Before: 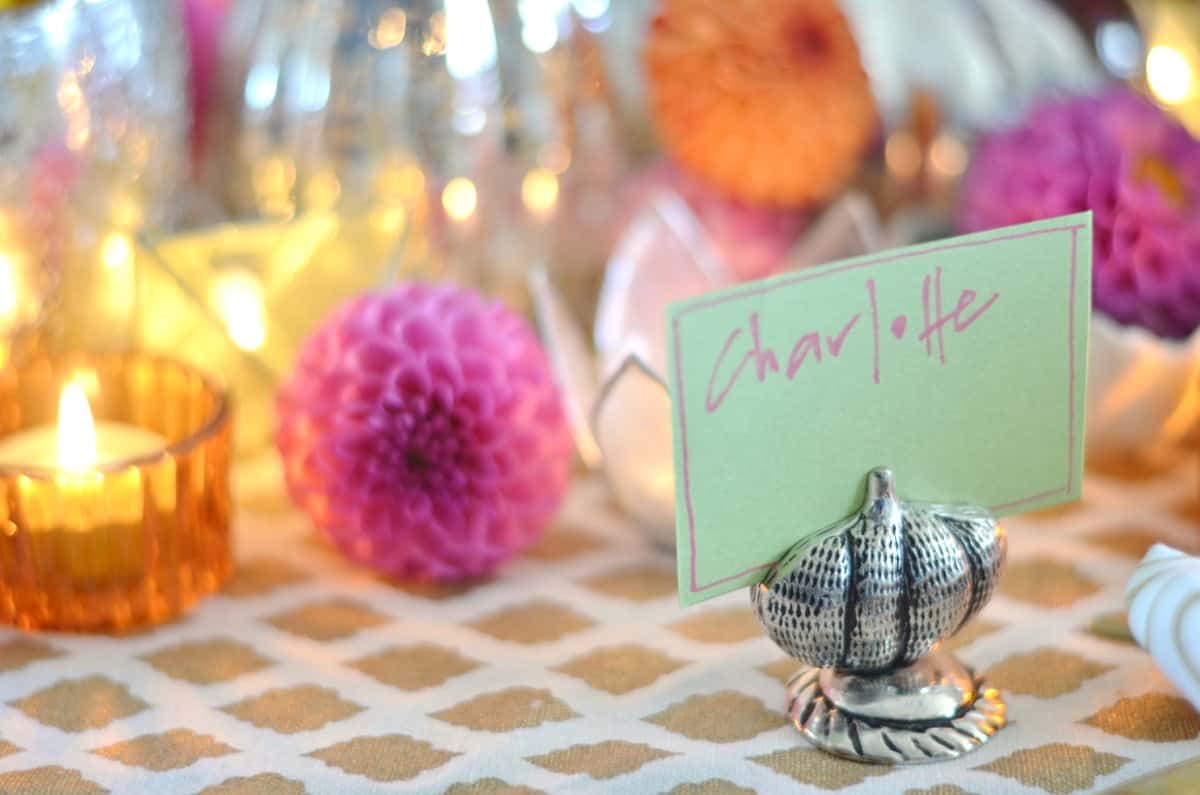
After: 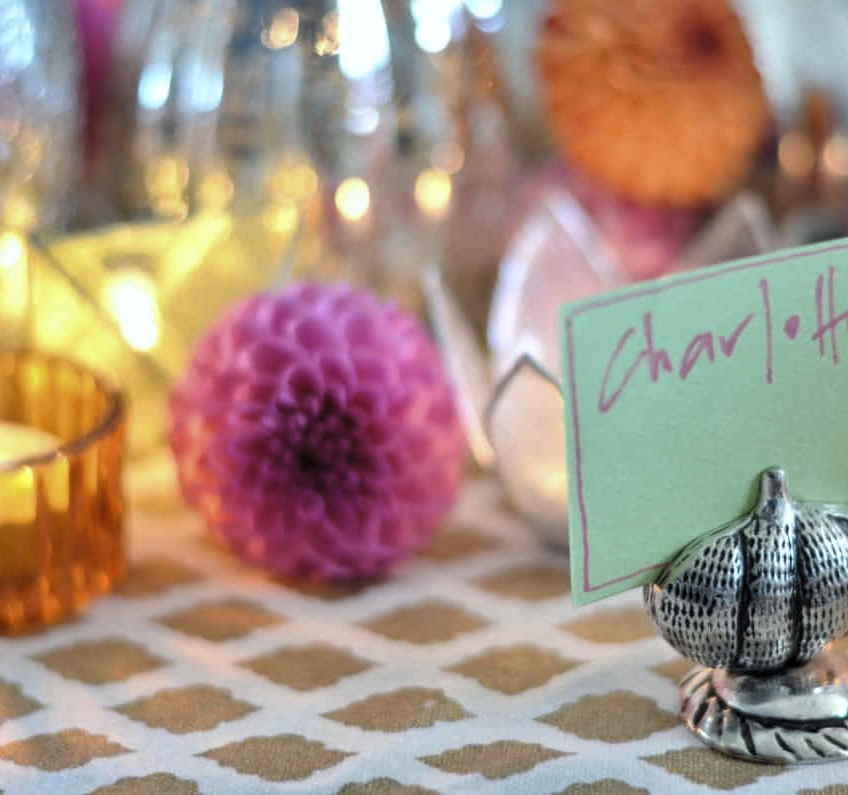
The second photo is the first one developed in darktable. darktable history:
color calibration: x 0.356, y 0.368, temperature 4719.74 K
levels: levels [0.116, 0.574, 1]
shadows and highlights: highlights color adjustment 31.89%, low approximation 0.01, soften with gaussian
crop and rotate: left 8.969%, right 20.331%
